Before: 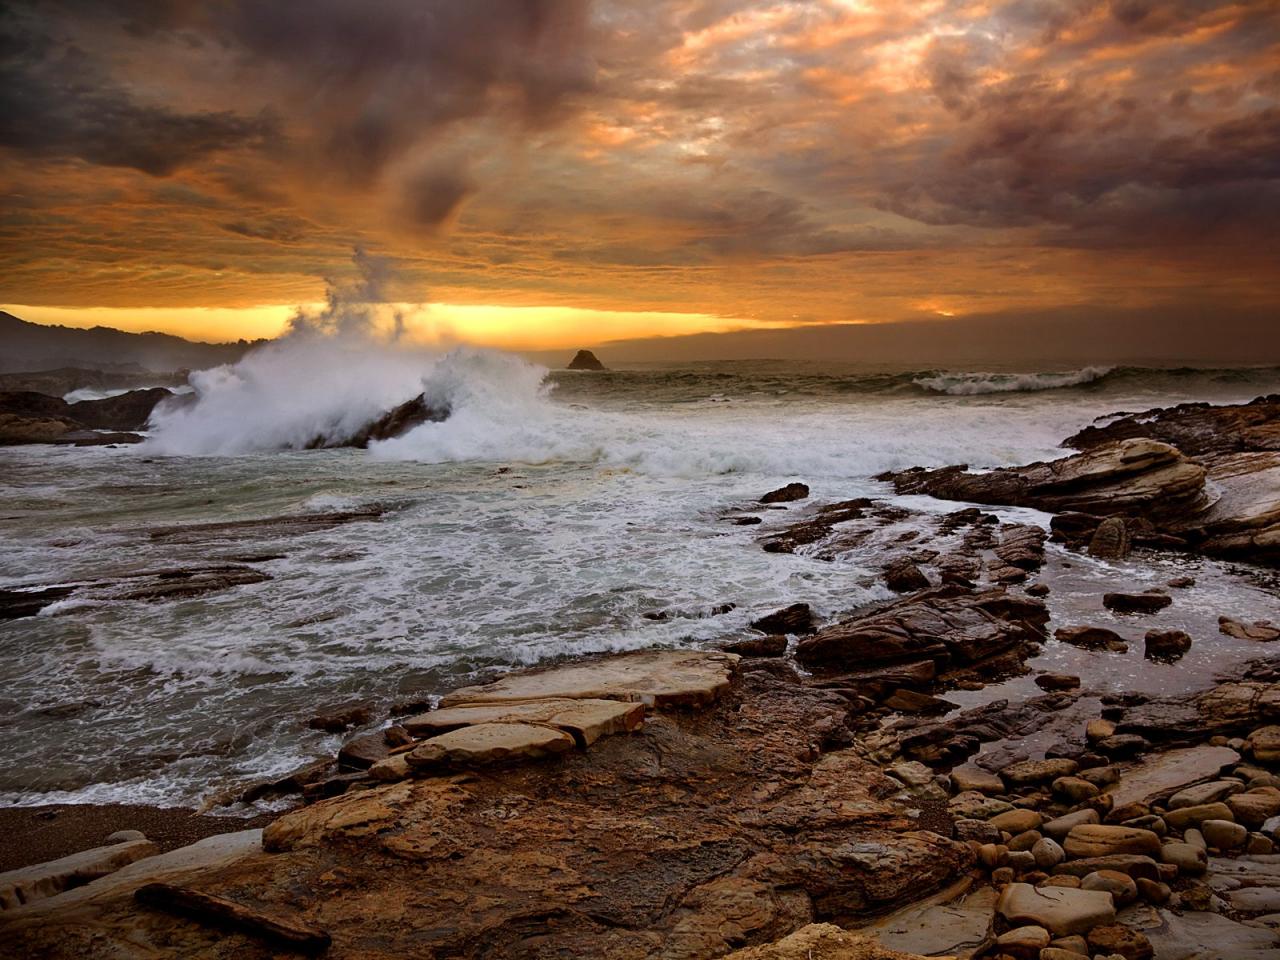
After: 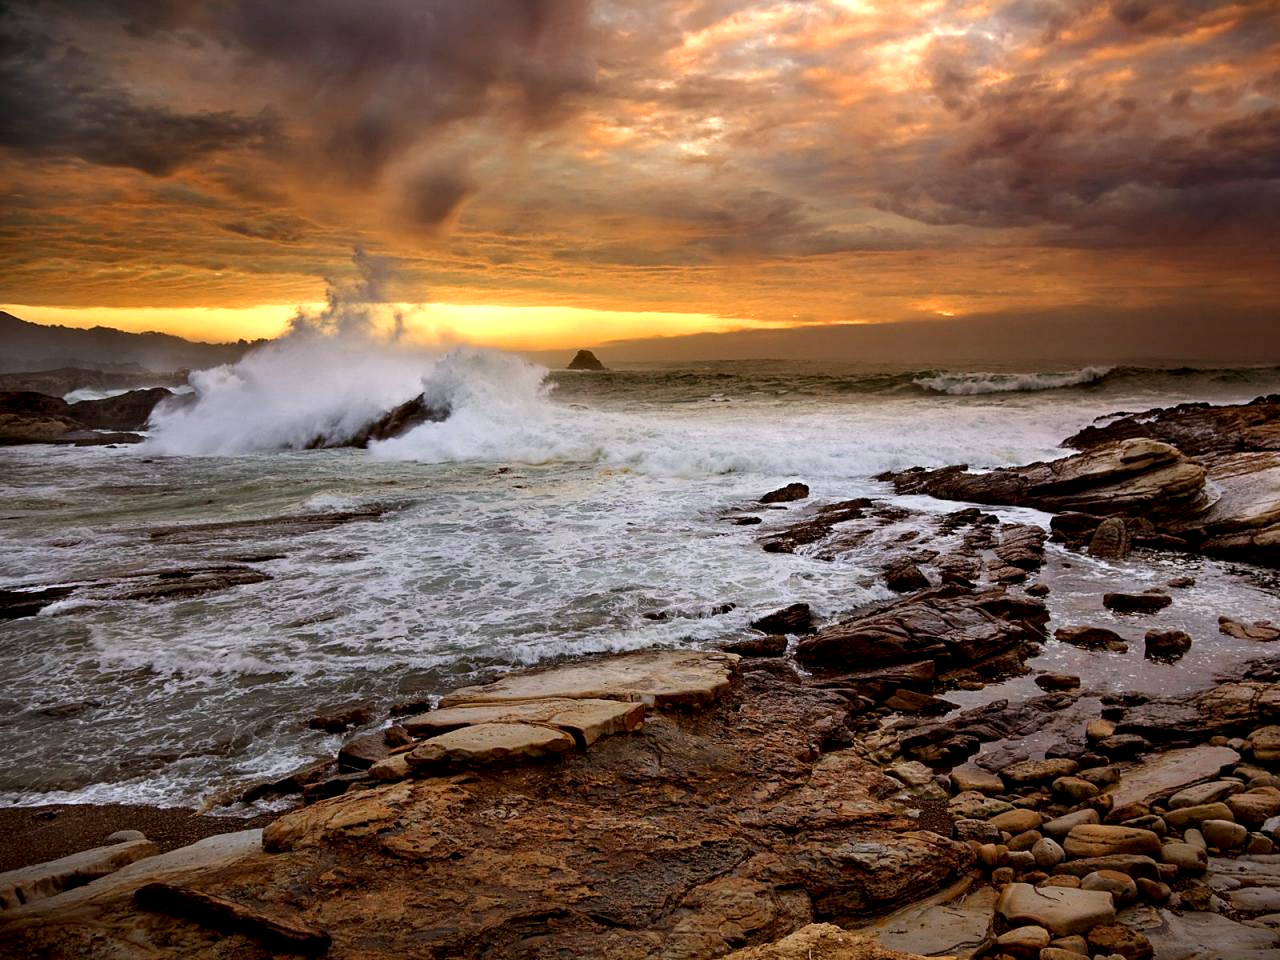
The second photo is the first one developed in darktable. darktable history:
local contrast: highlights 106%, shadows 99%, detail 119%, midtone range 0.2
exposure: black level correction 0.002, exposure 0.3 EV, compensate exposure bias true, compensate highlight preservation false
